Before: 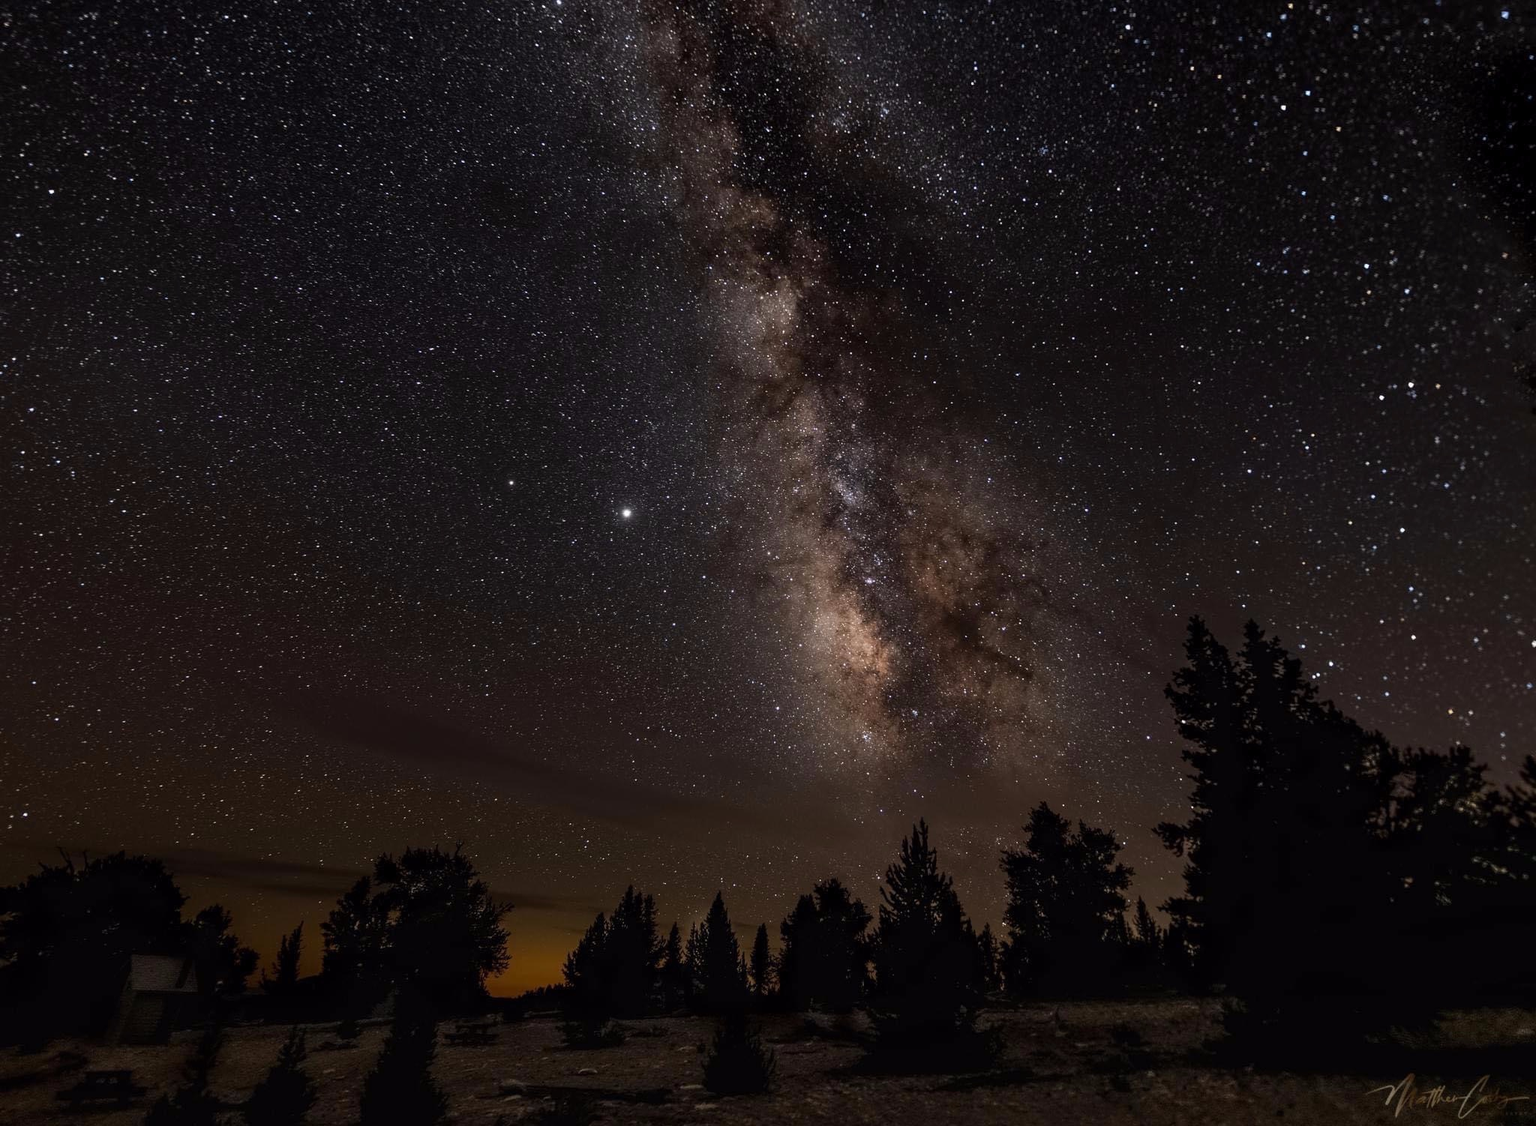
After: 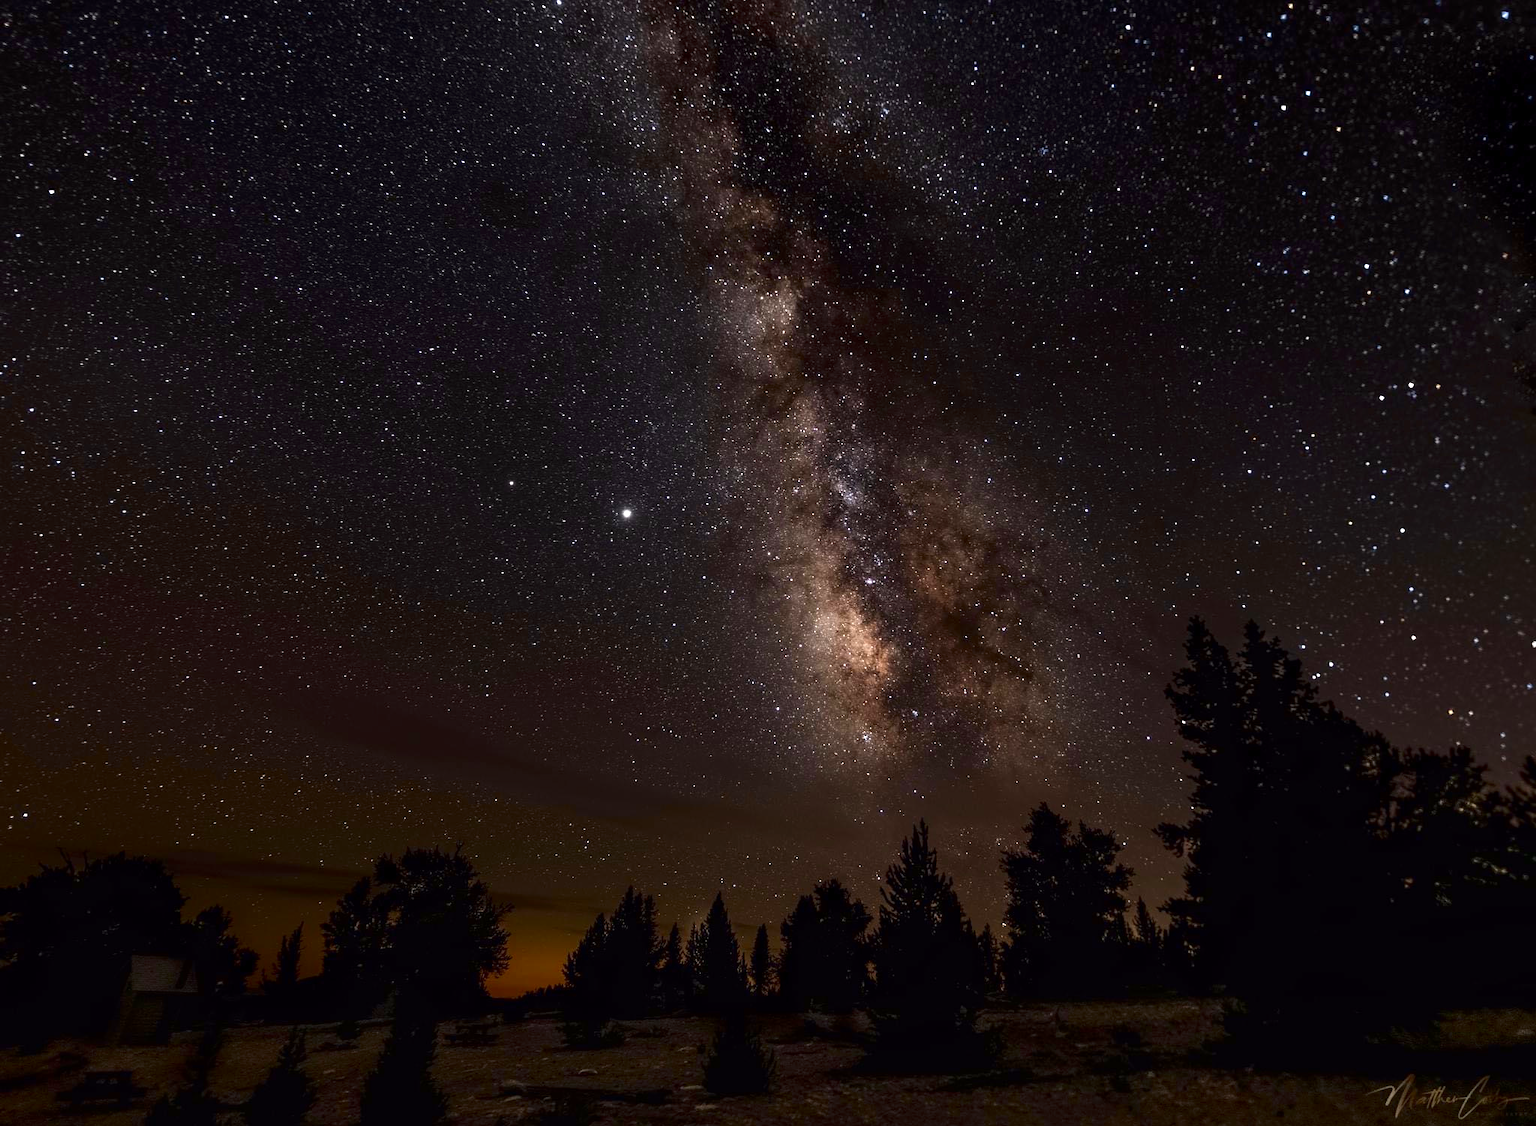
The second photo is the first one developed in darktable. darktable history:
exposure: black level correction 0, exposure 0.7 EV, compensate exposure bias true, compensate highlight preservation false
contrast brightness saturation: contrast 0.07, brightness -0.14, saturation 0.11
white balance: emerald 1
